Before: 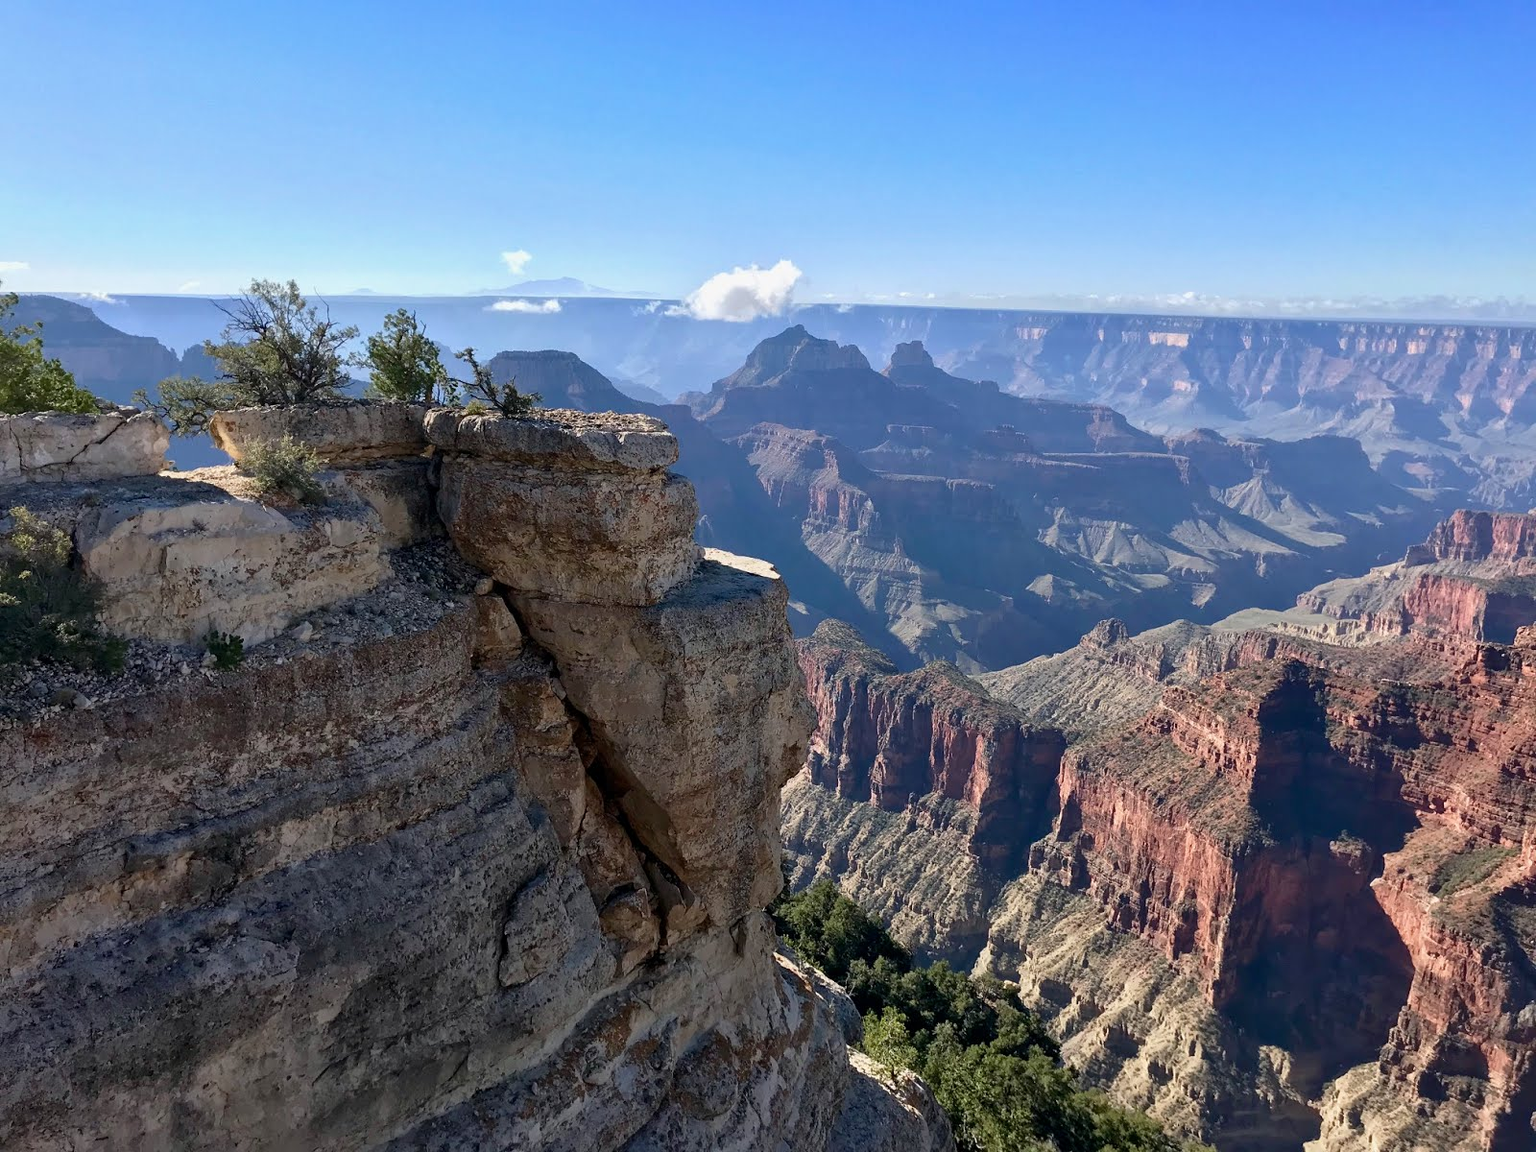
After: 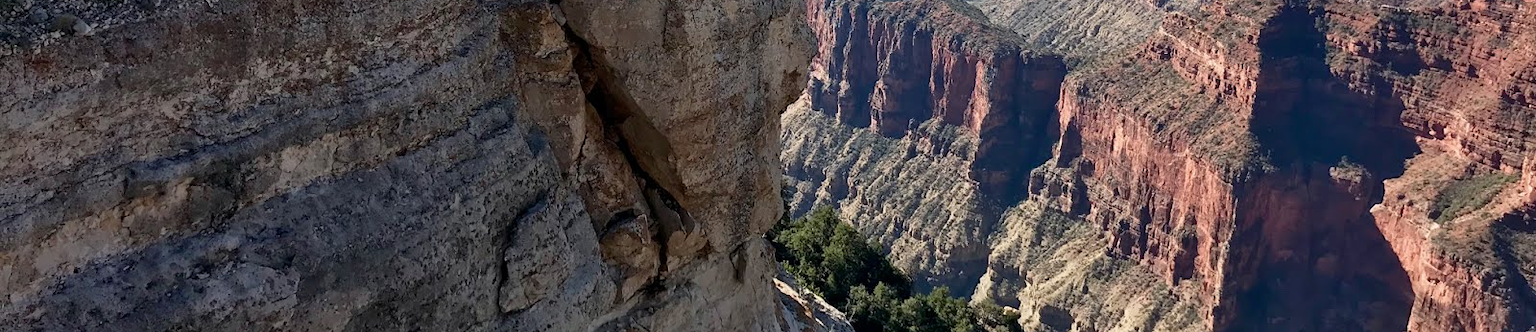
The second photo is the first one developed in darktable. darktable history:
crop and rotate: top 58.577%, bottom 12.548%
